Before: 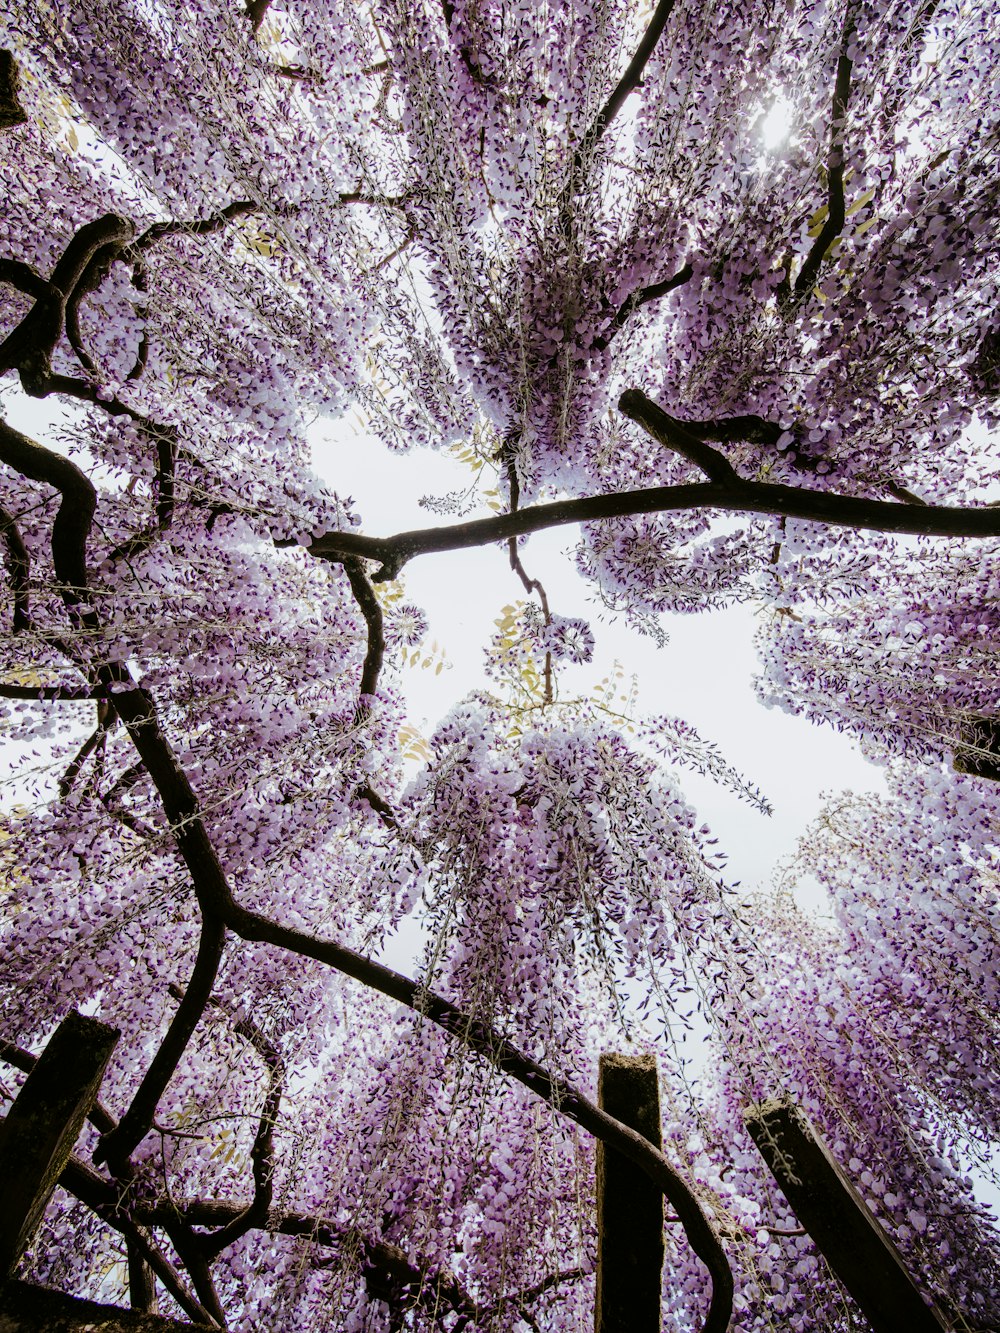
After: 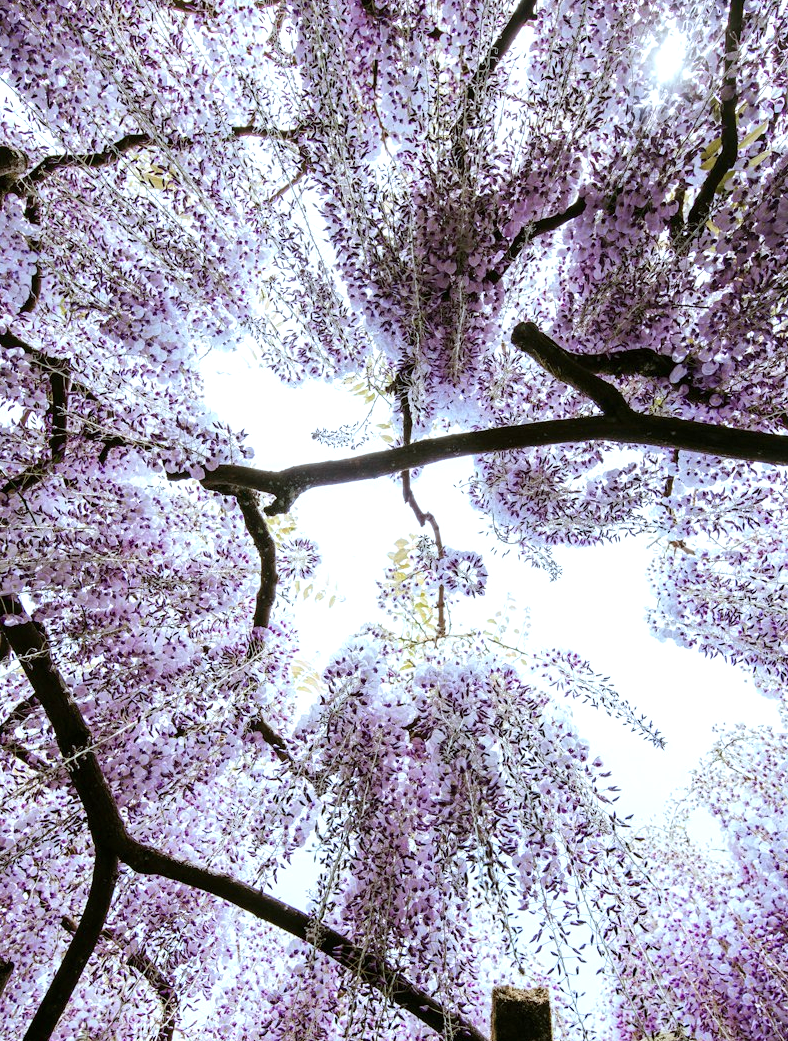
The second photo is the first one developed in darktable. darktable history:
color correction: highlights a* -4.18, highlights b* -10.81
crop and rotate: left 10.77%, top 5.1%, right 10.41%, bottom 16.76%
exposure: exposure 0.559 EV, compensate highlight preservation false
